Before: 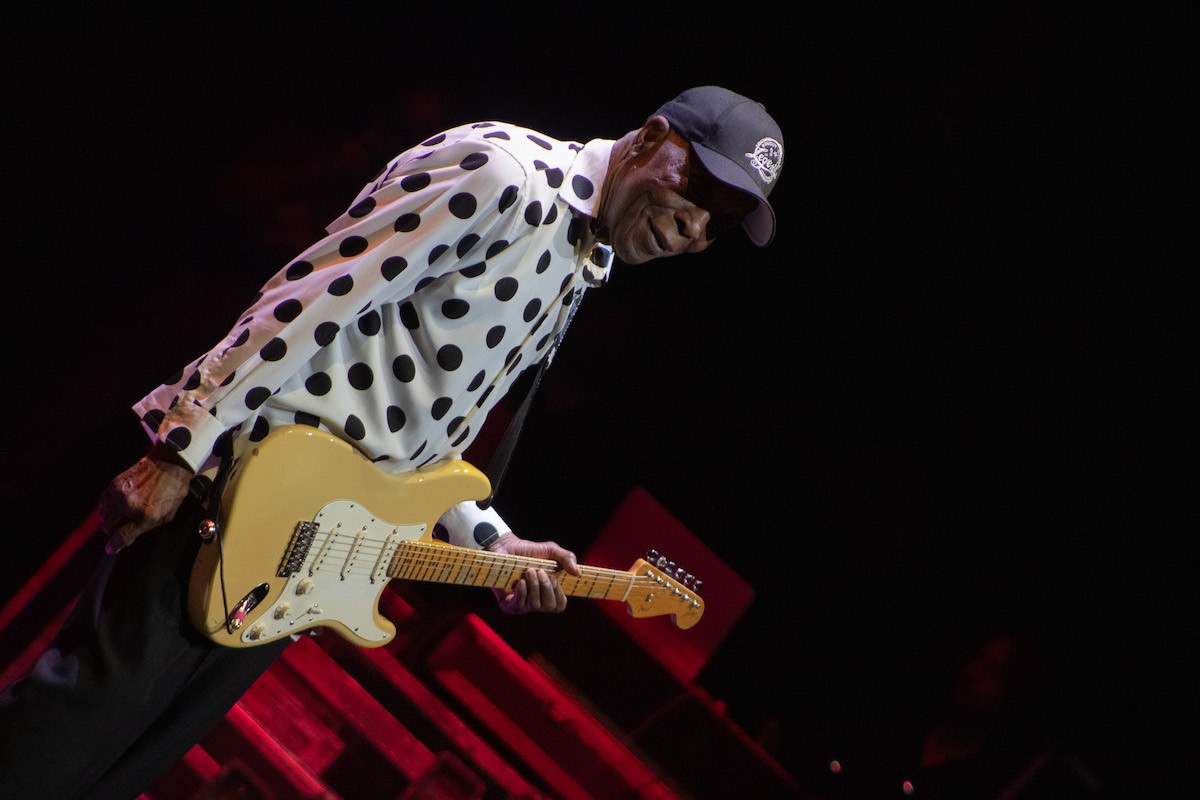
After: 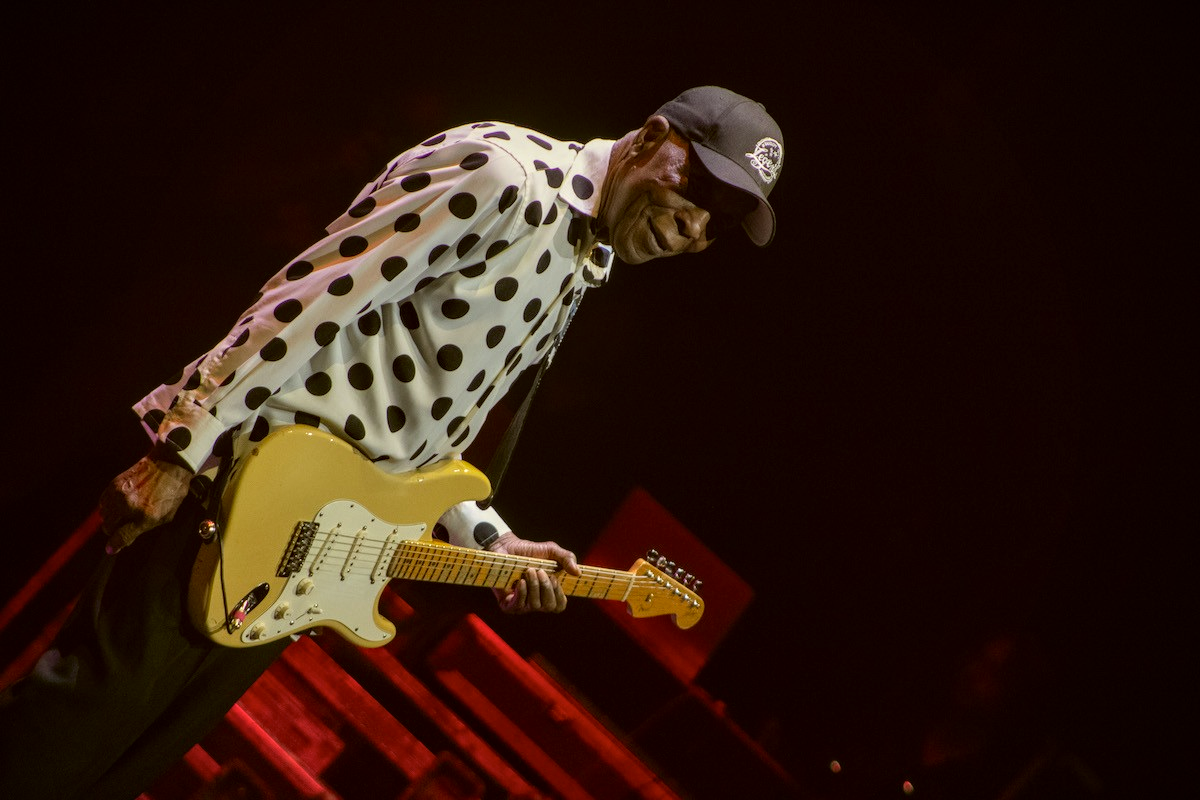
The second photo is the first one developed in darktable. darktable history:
local contrast: on, module defaults
vignetting: saturation 0, unbound false
color correction: highlights a* -1.43, highlights b* 10.12, shadows a* 0.395, shadows b* 19.35
